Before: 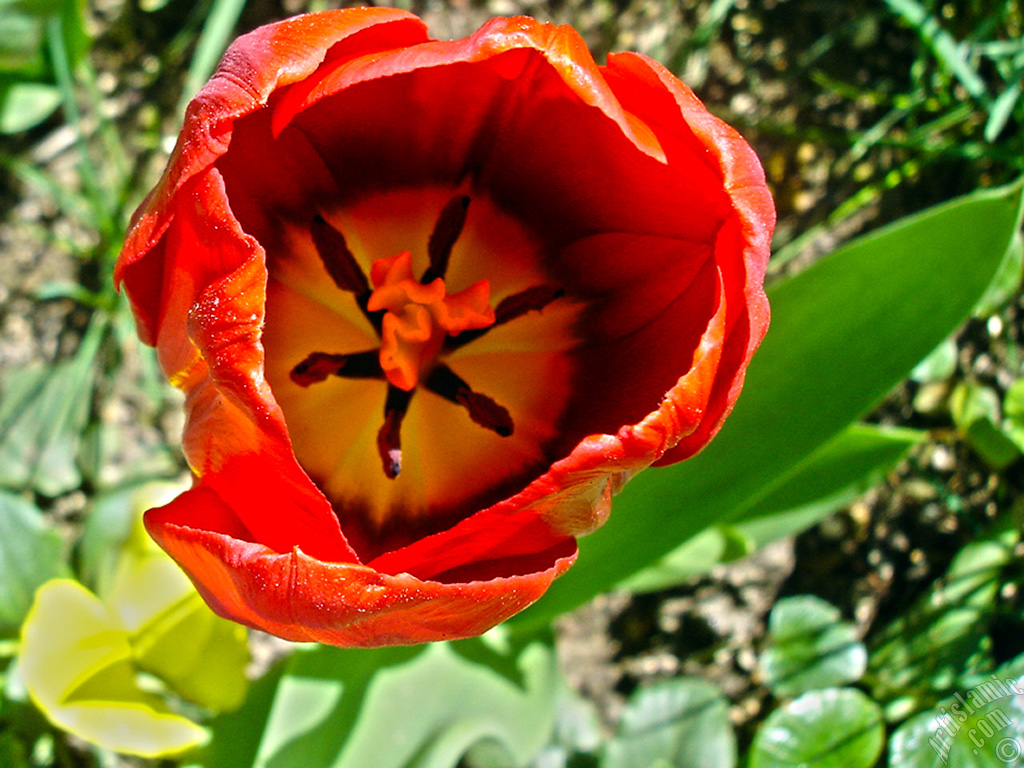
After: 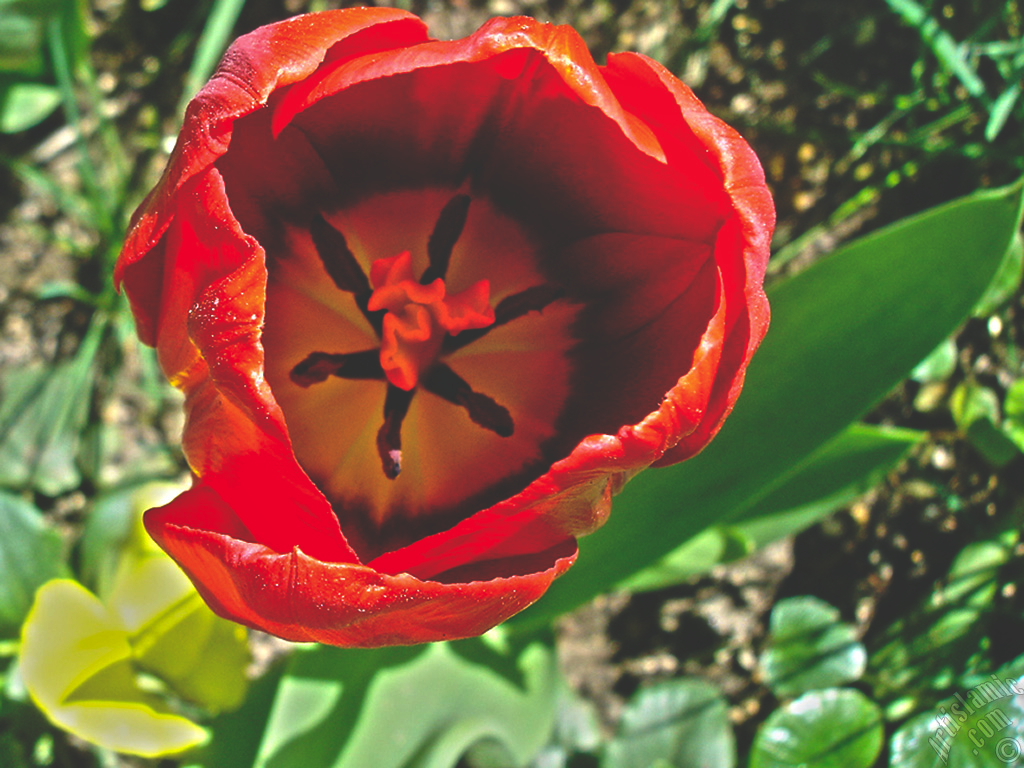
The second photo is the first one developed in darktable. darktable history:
shadows and highlights: radius 118.69, shadows 42.21, highlights -61.56, soften with gaussian
rgb curve: curves: ch0 [(0, 0.186) (0.314, 0.284) (0.775, 0.708) (1, 1)], compensate middle gray true, preserve colors none
